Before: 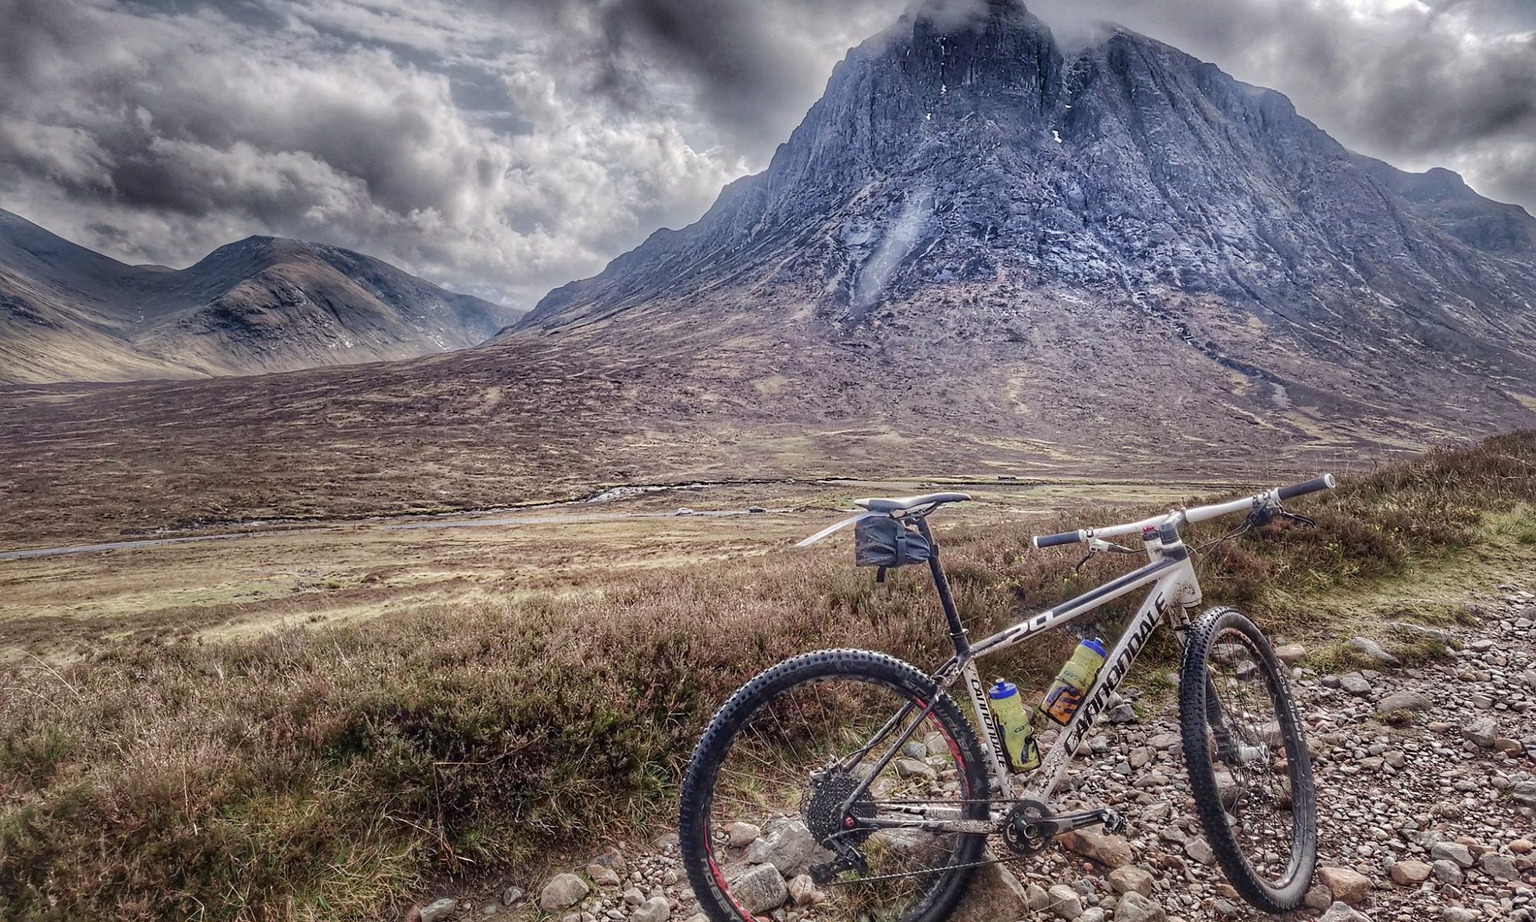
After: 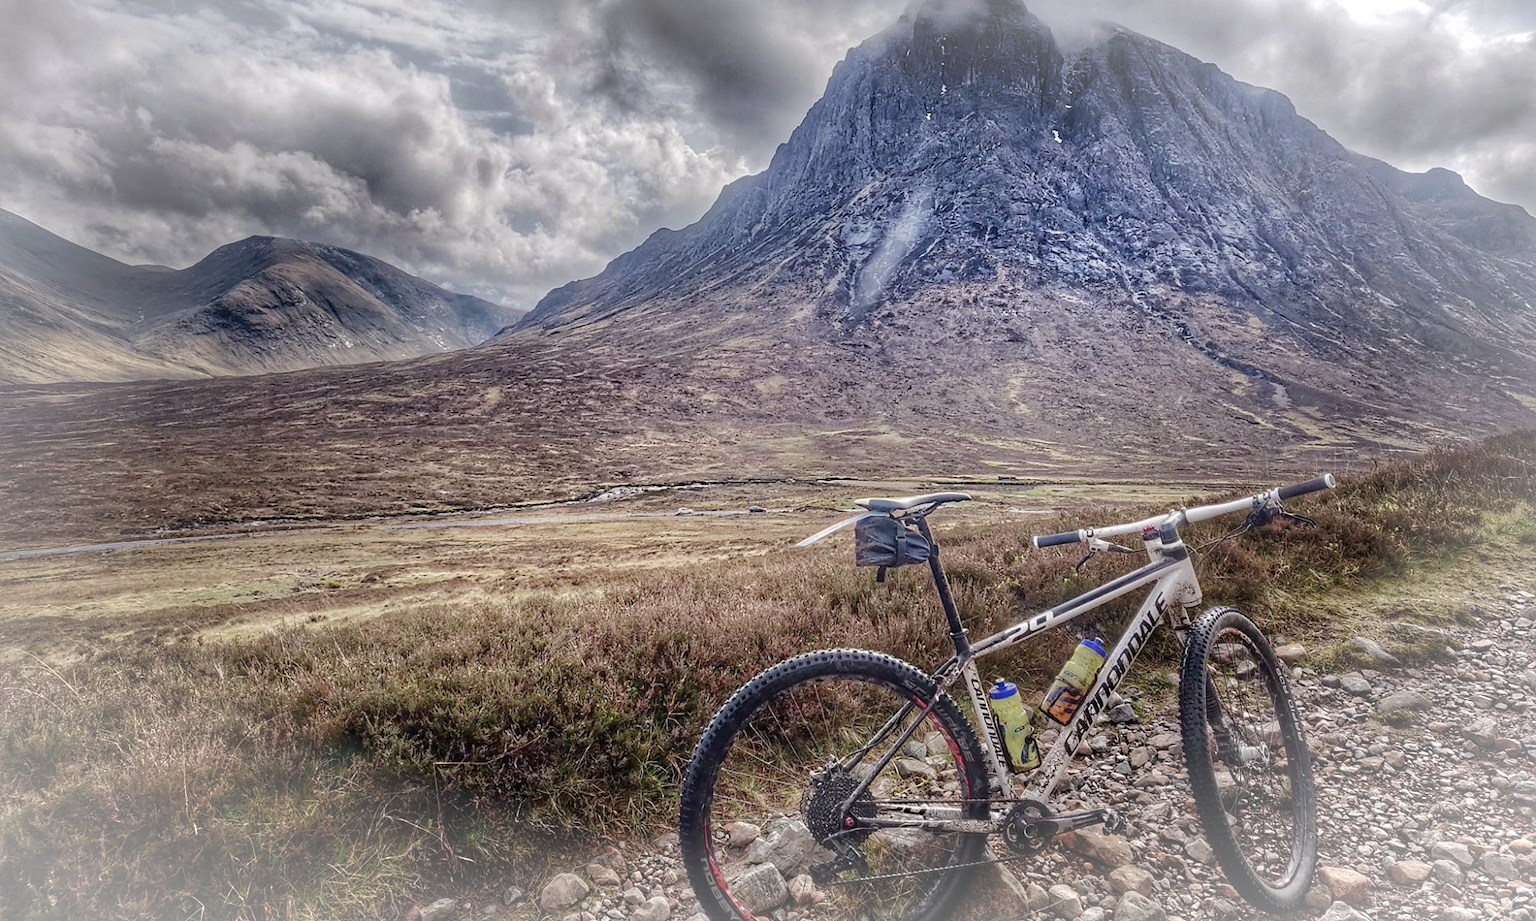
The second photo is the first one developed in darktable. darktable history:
vignetting: brightness 0.296, saturation 0.003, automatic ratio true
